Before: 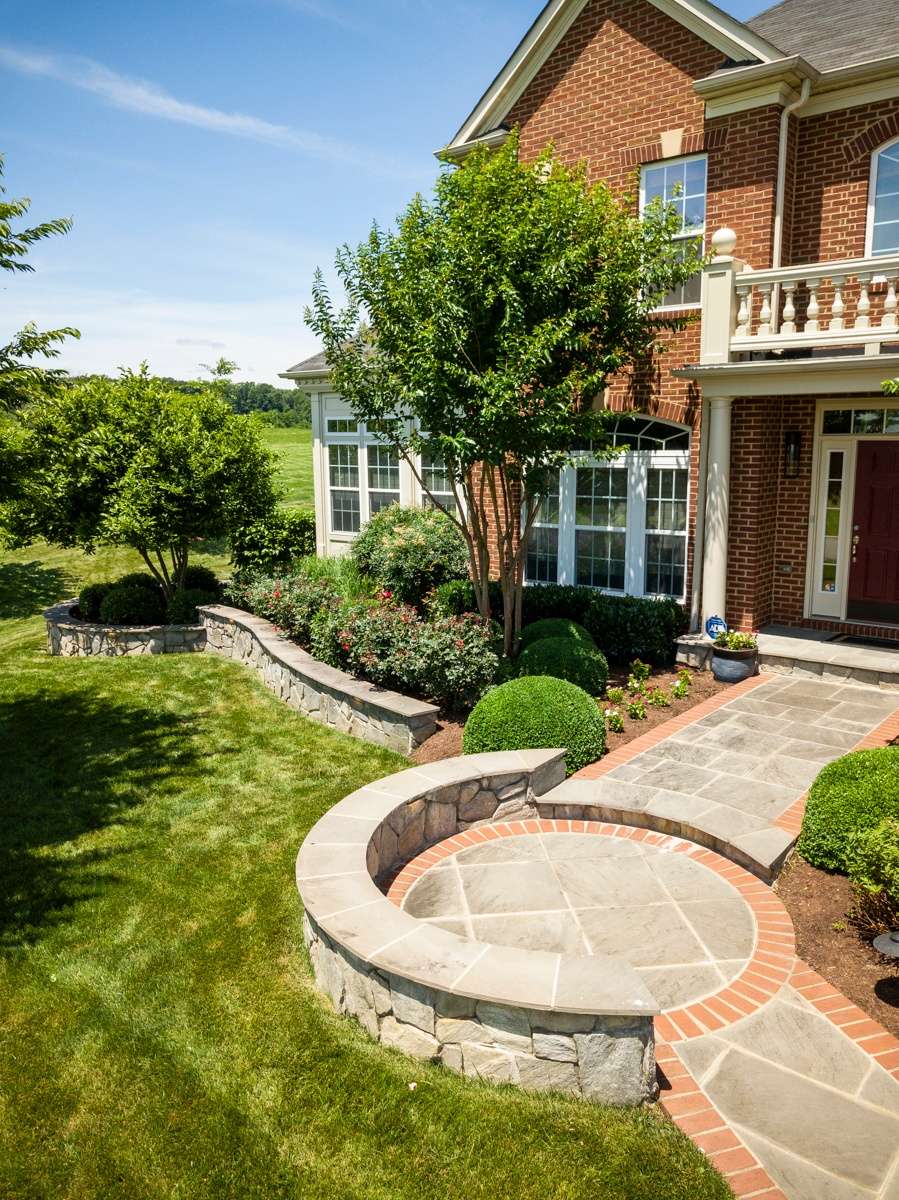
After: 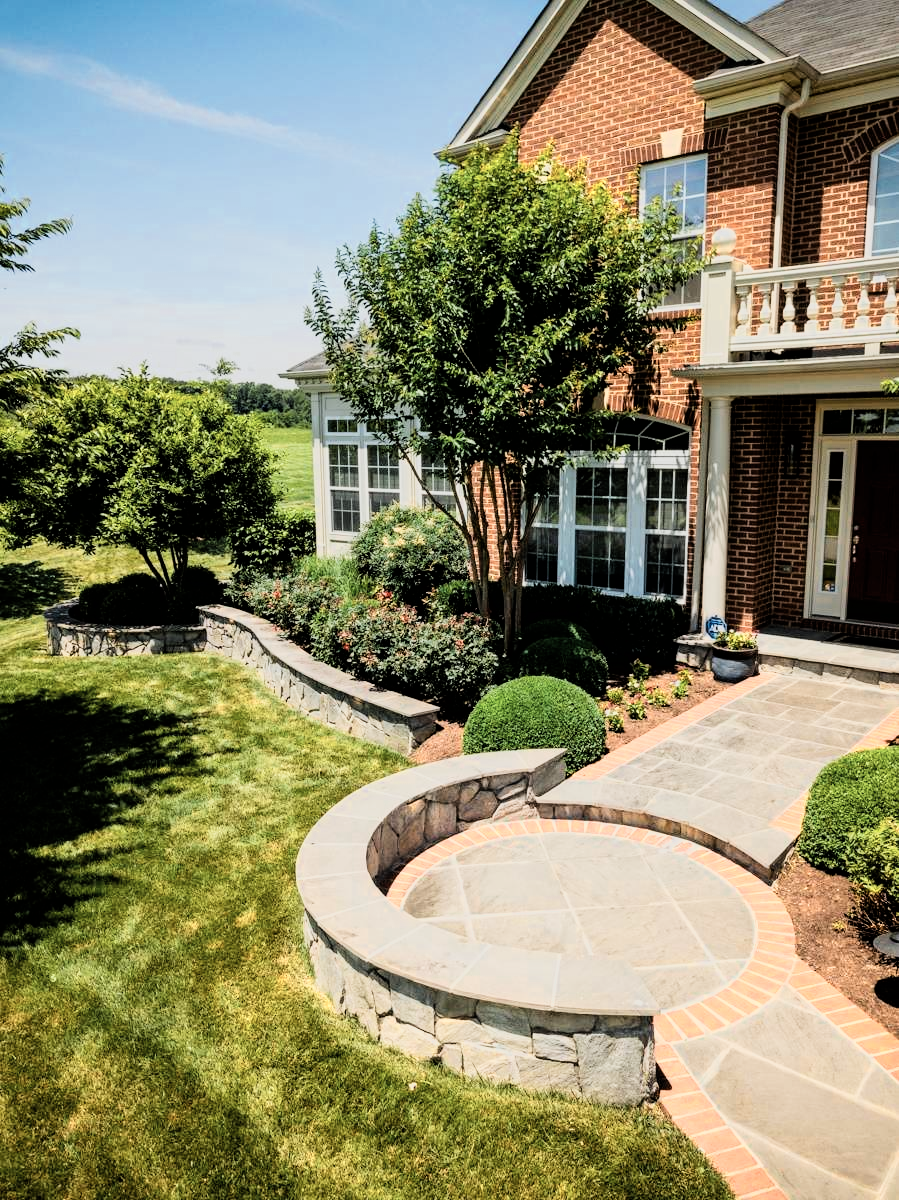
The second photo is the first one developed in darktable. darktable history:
color zones: curves: ch0 [(0.018, 0.548) (0.197, 0.654) (0.425, 0.447) (0.605, 0.658) (0.732, 0.579)]; ch1 [(0.105, 0.531) (0.224, 0.531) (0.386, 0.39) (0.618, 0.456) (0.732, 0.456) (0.956, 0.421)]; ch2 [(0.039, 0.583) (0.215, 0.465) (0.399, 0.544) (0.465, 0.548) (0.614, 0.447) (0.724, 0.43) (0.882, 0.623) (0.956, 0.632)]
filmic rgb: black relative exposure -5.1 EV, white relative exposure 3.98 EV, hardness 2.9, contrast 1.3, highlights saturation mix -8.69%
